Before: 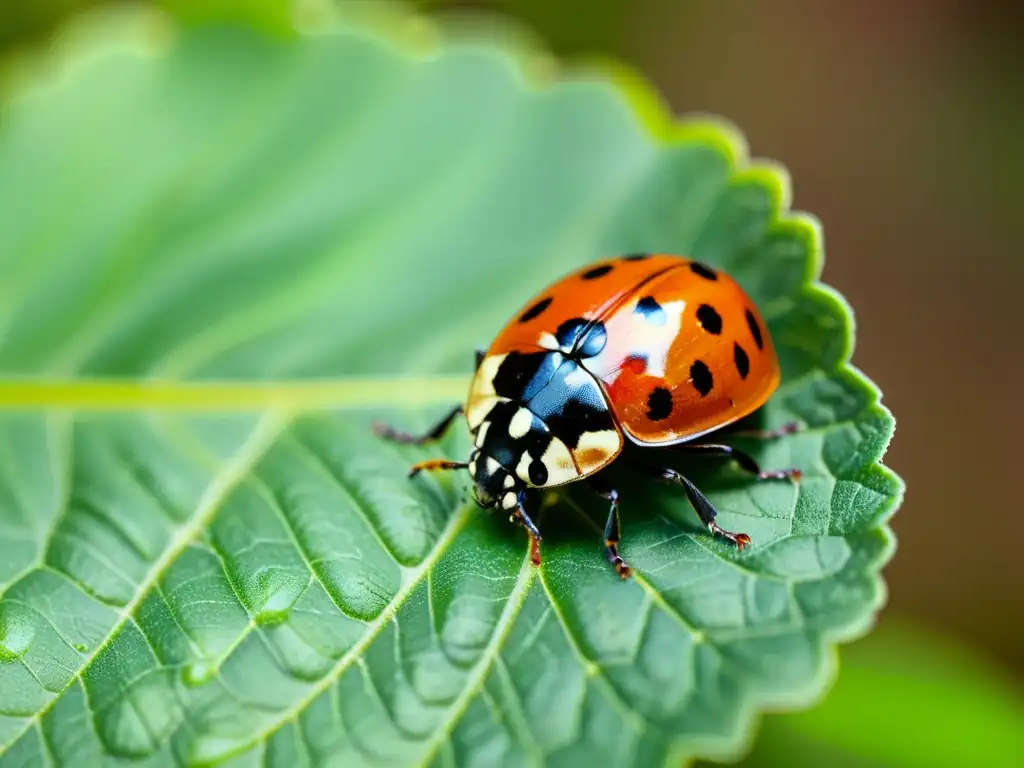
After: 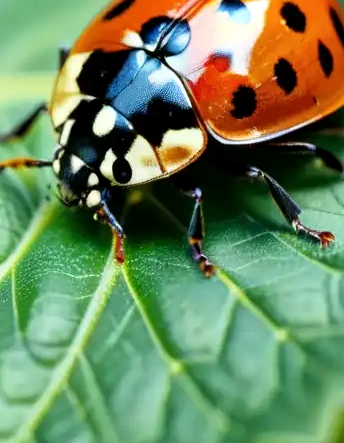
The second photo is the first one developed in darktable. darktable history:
local contrast: highlights 105%, shadows 99%, detail 120%, midtone range 0.2
crop: left 40.709%, top 39.383%, right 25.69%, bottom 2.914%
